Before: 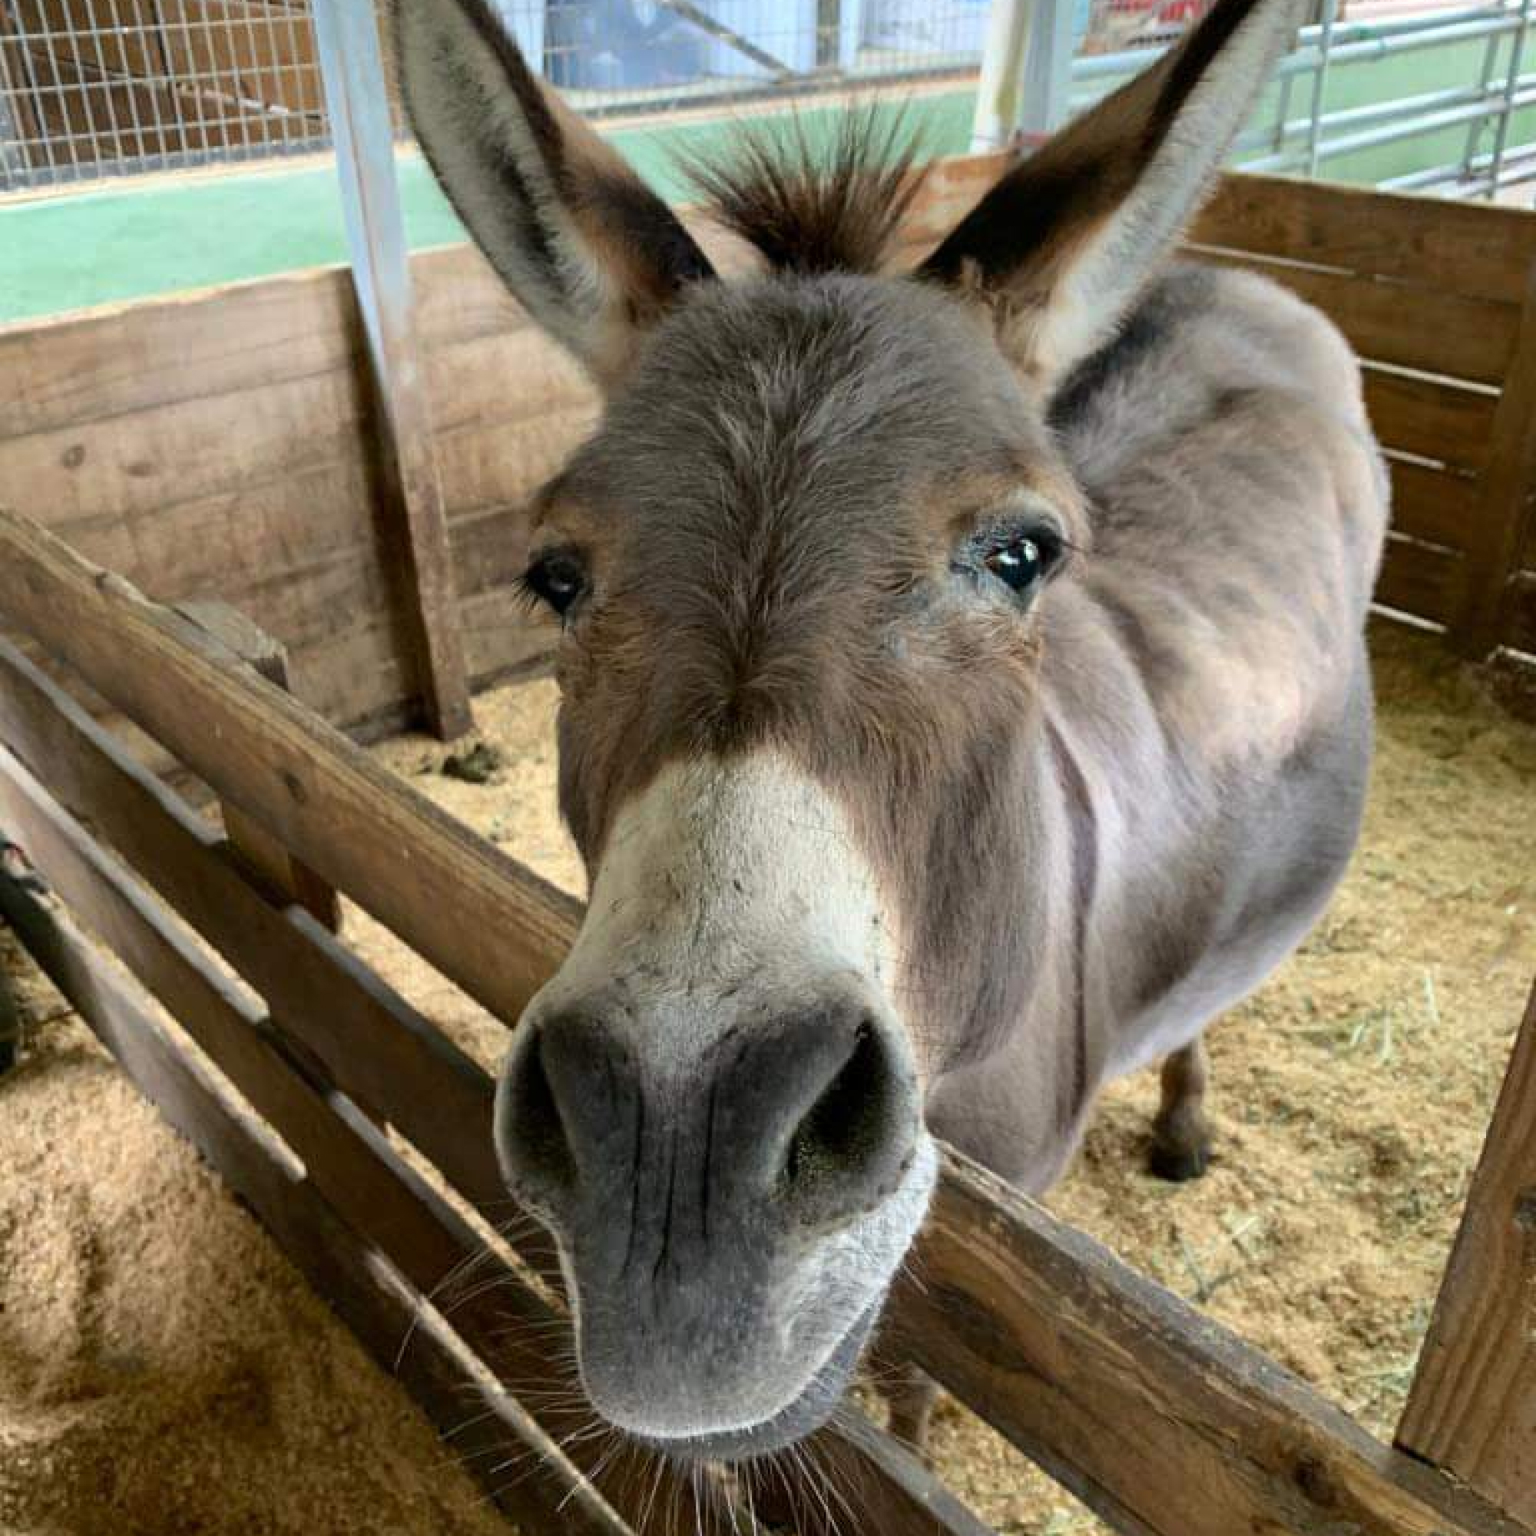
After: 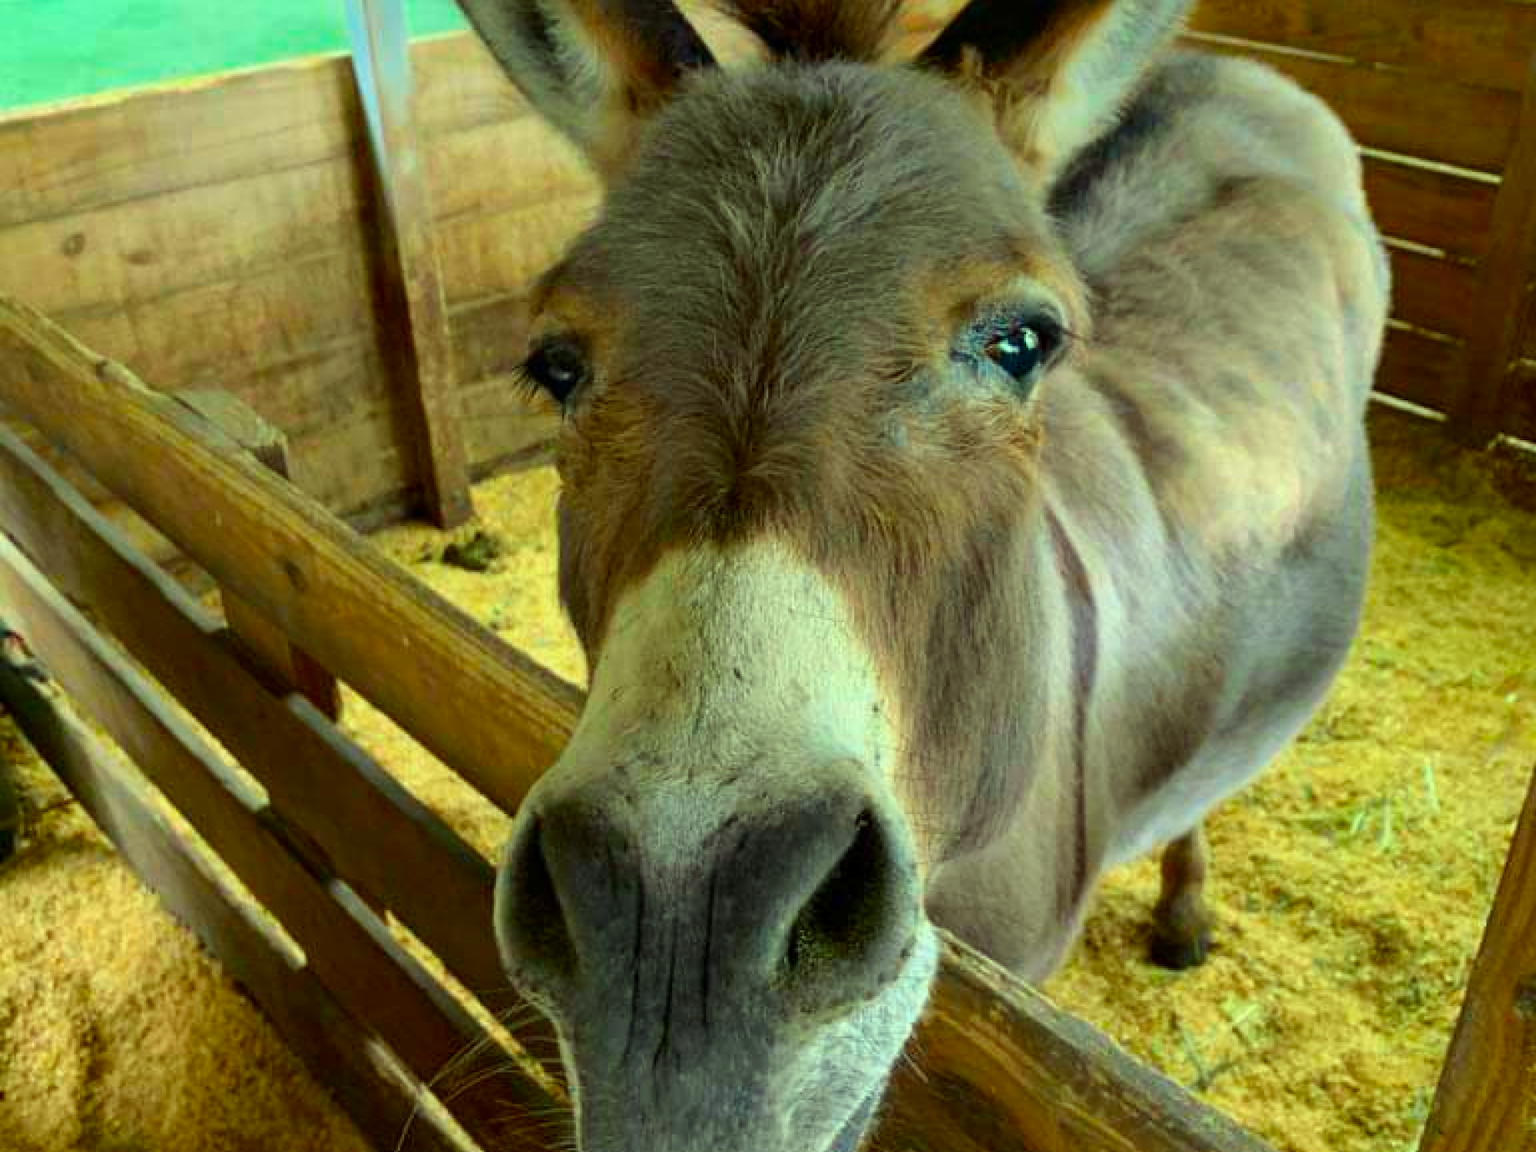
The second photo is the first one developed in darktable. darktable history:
crop: top 13.819%, bottom 11.169%
color correction: highlights a* -10.77, highlights b* 9.8, saturation 1.72
